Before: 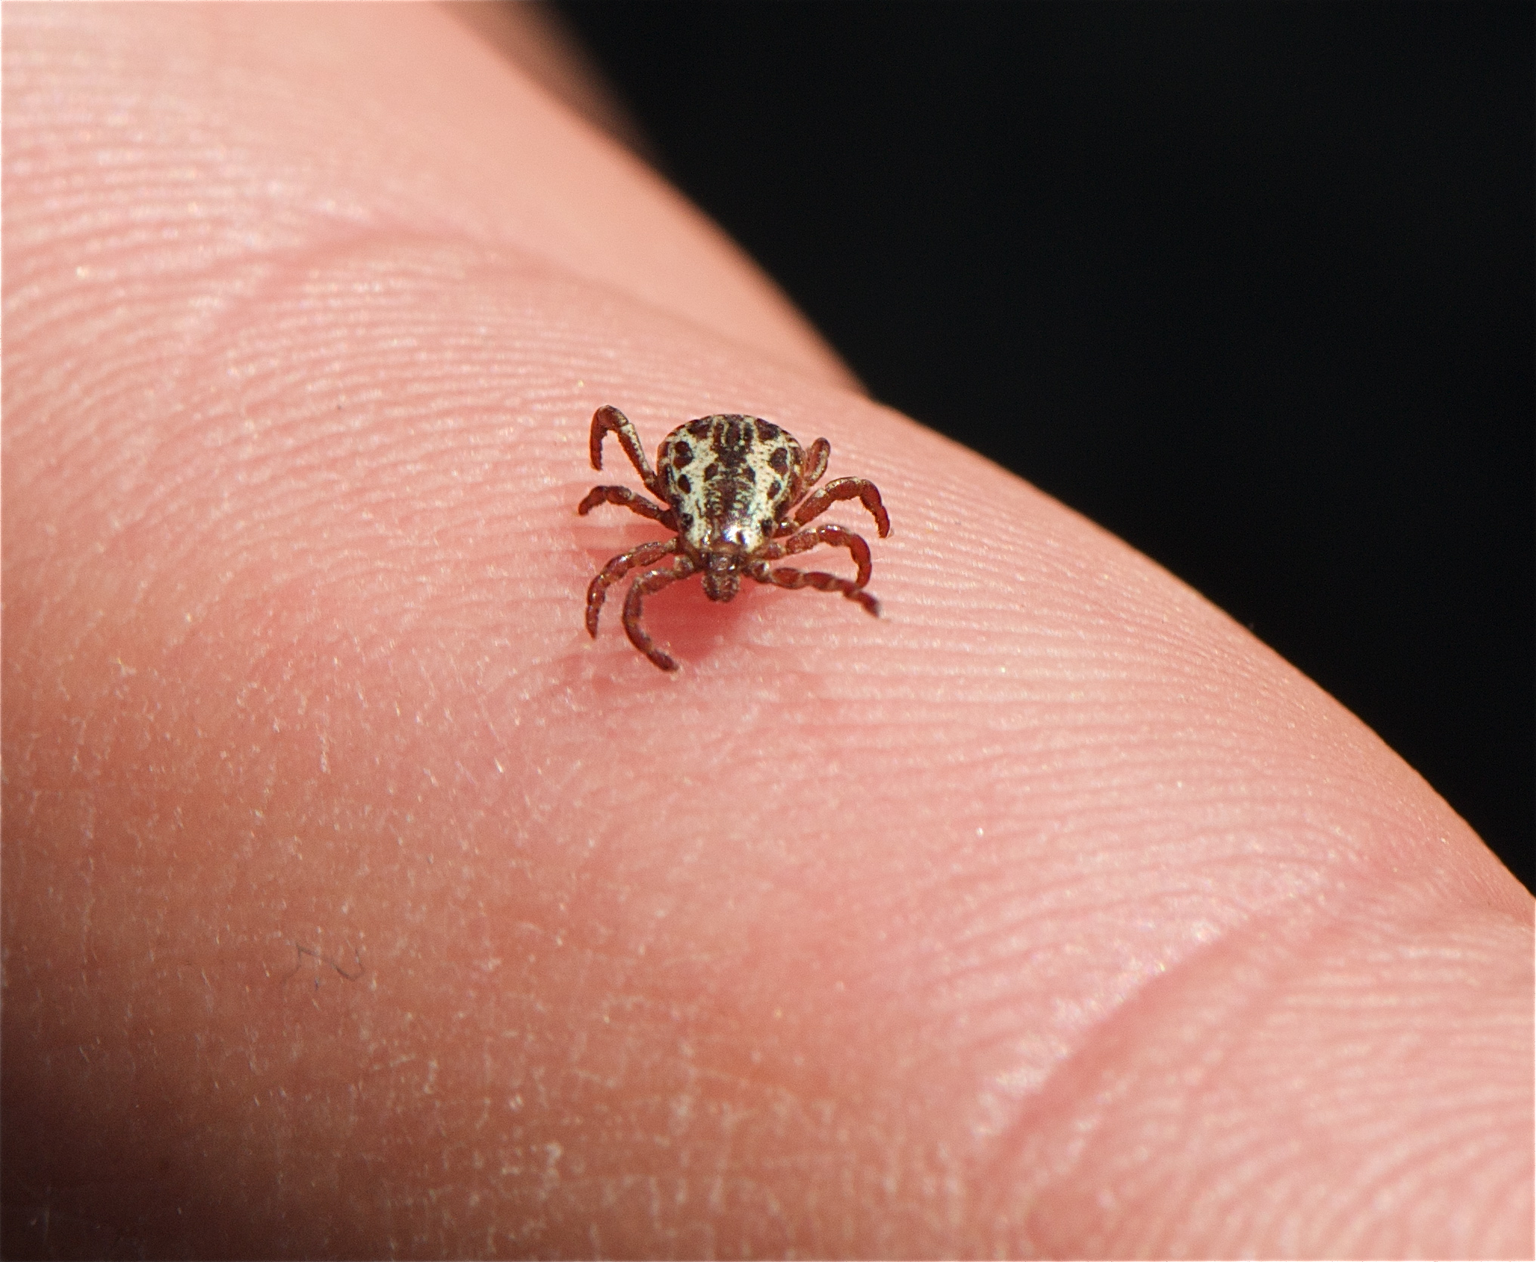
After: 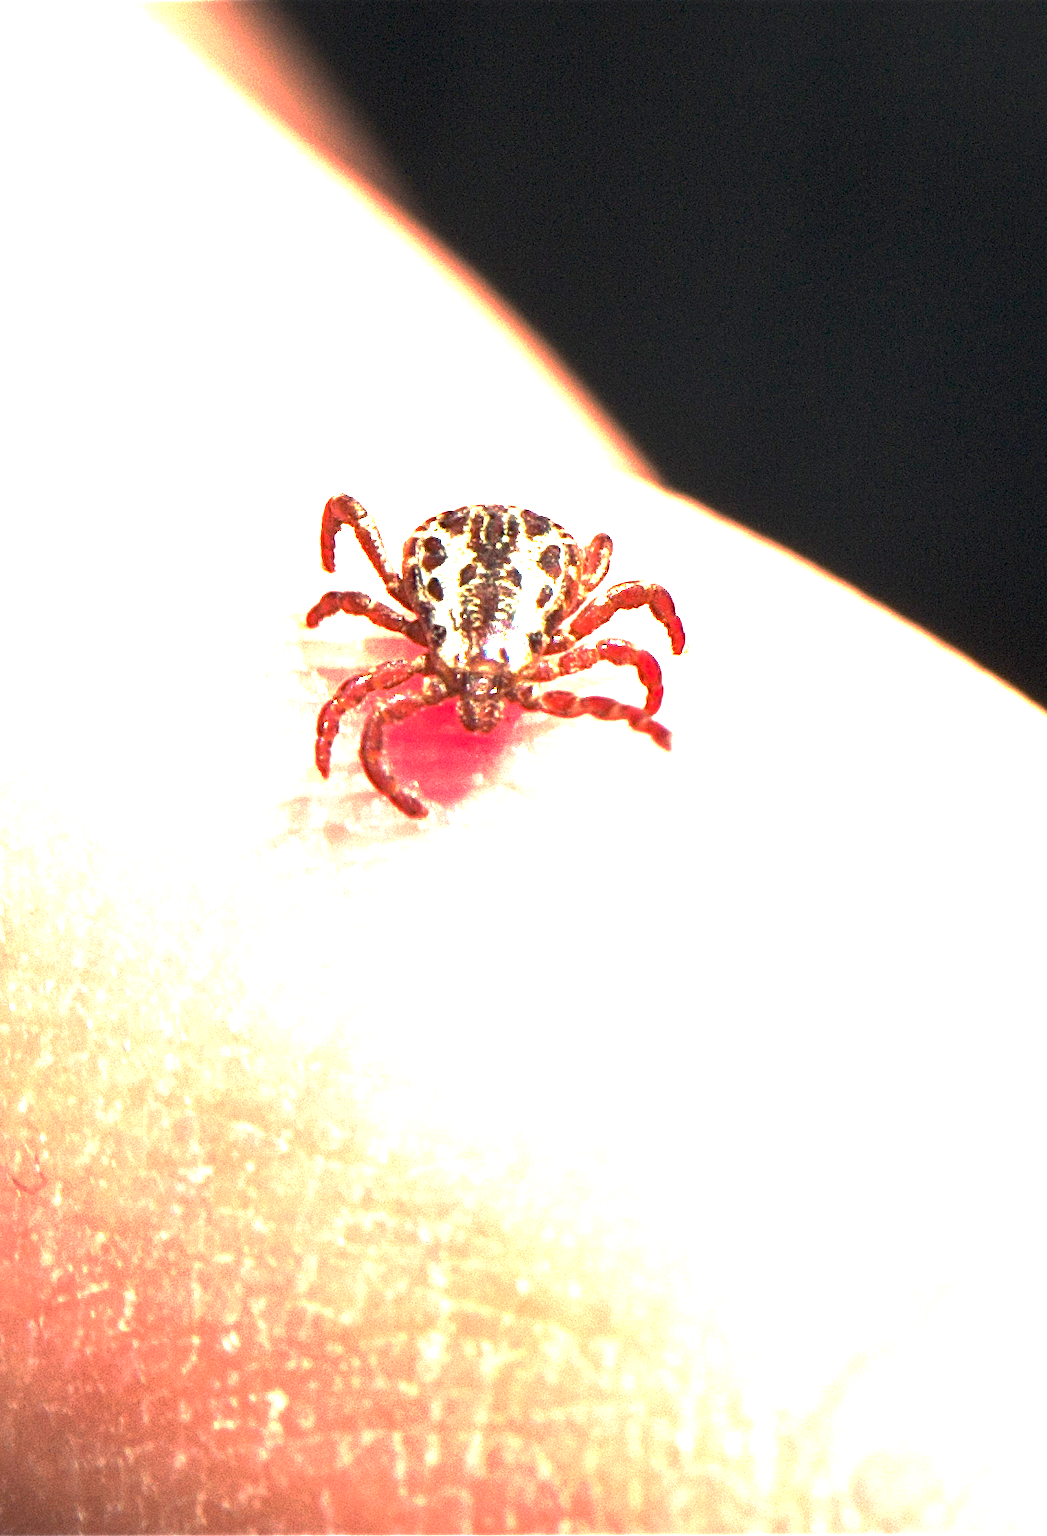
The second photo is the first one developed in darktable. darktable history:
local contrast: mode bilateral grid, contrast 19, coarseness 51, detail 130%, midtone range 0.2
crop: left 21.254%, right 22.628%
exposure: exposure 1.992 EV, compensate highlight preservation false
tone curve: curves: ch0 [(0, 0) (0.91, 0.76) (0.997, 0.913)], preserve colors none
